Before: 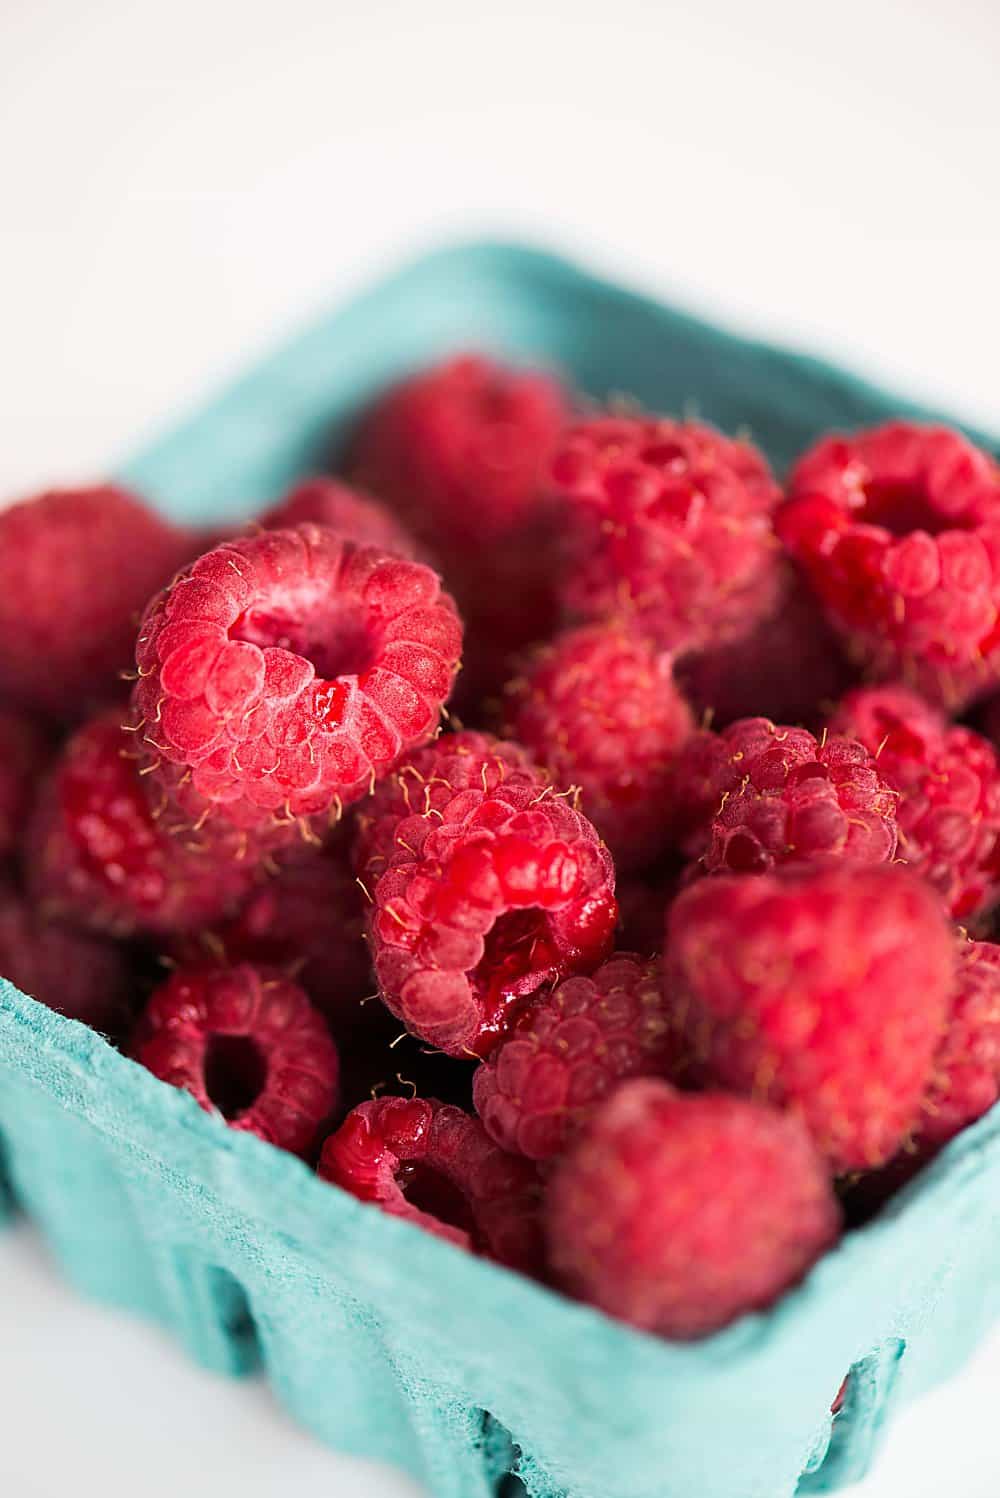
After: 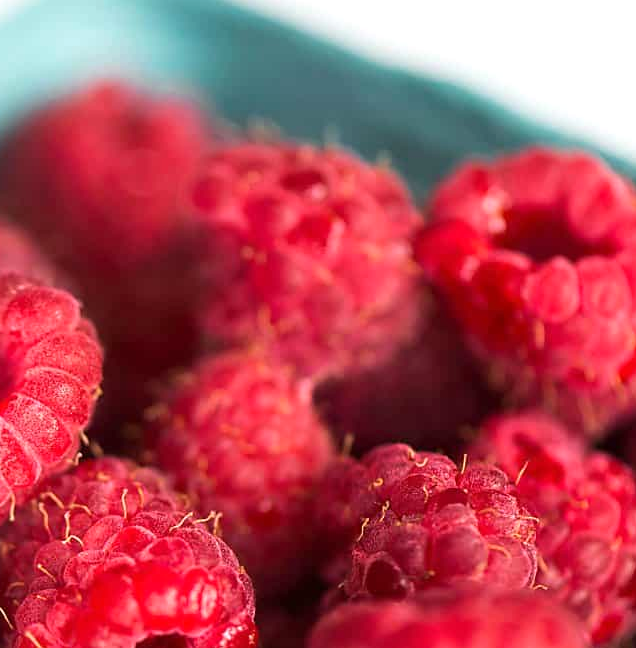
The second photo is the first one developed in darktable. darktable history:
crop: left 36.005%, top 18.293%, right 0.31%, bottom 38.444%
exposure: exposure 0.2 EV, compensate highlight preservation false
